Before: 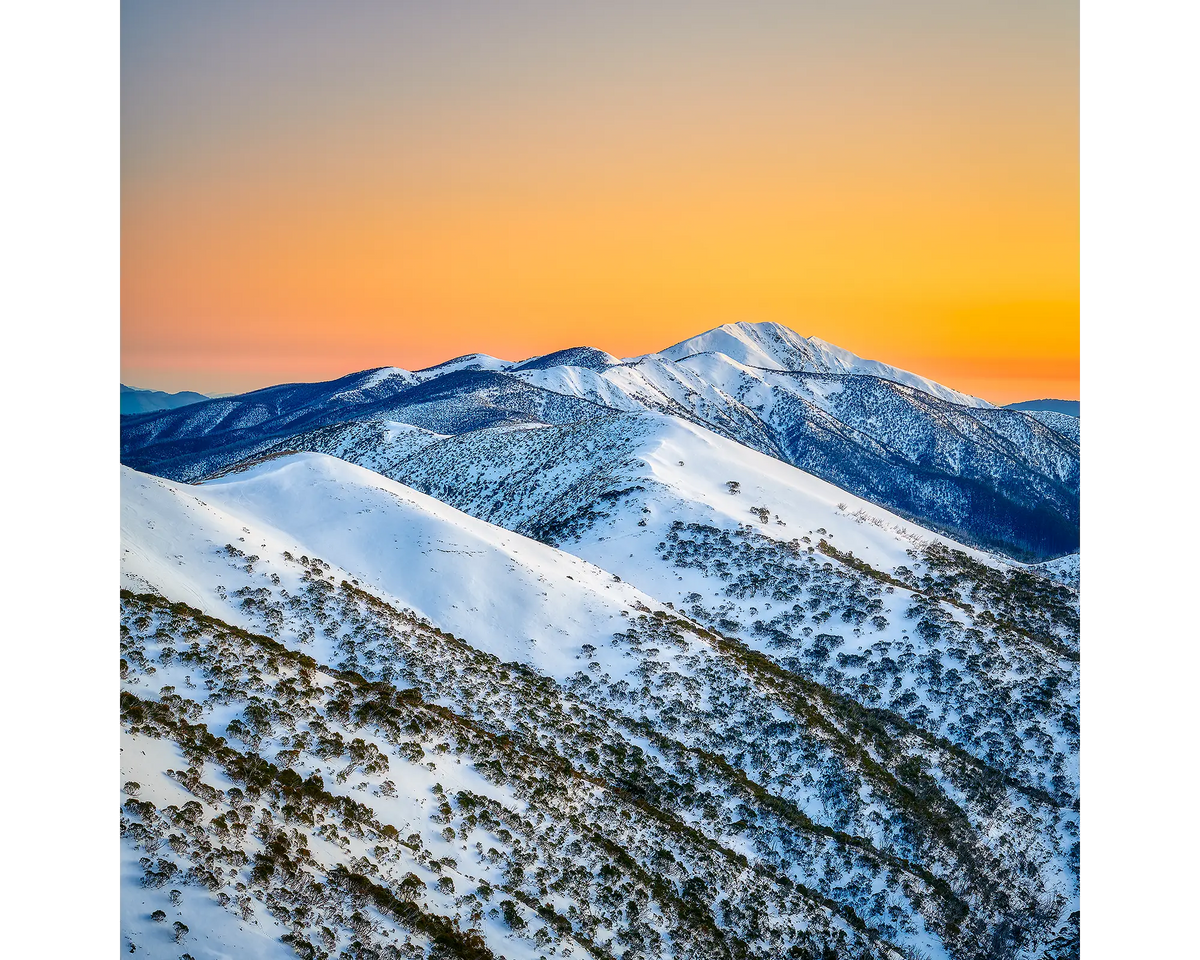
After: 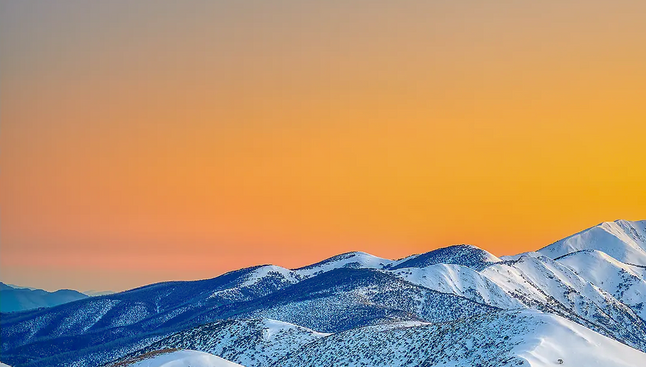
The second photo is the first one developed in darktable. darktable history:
crop: left 10.116%, top 10.685%, right 35.981%, bottom 51.004%
shadows and highlights: shadows color adjustment 98%, highlights color adjustment 58.89%
